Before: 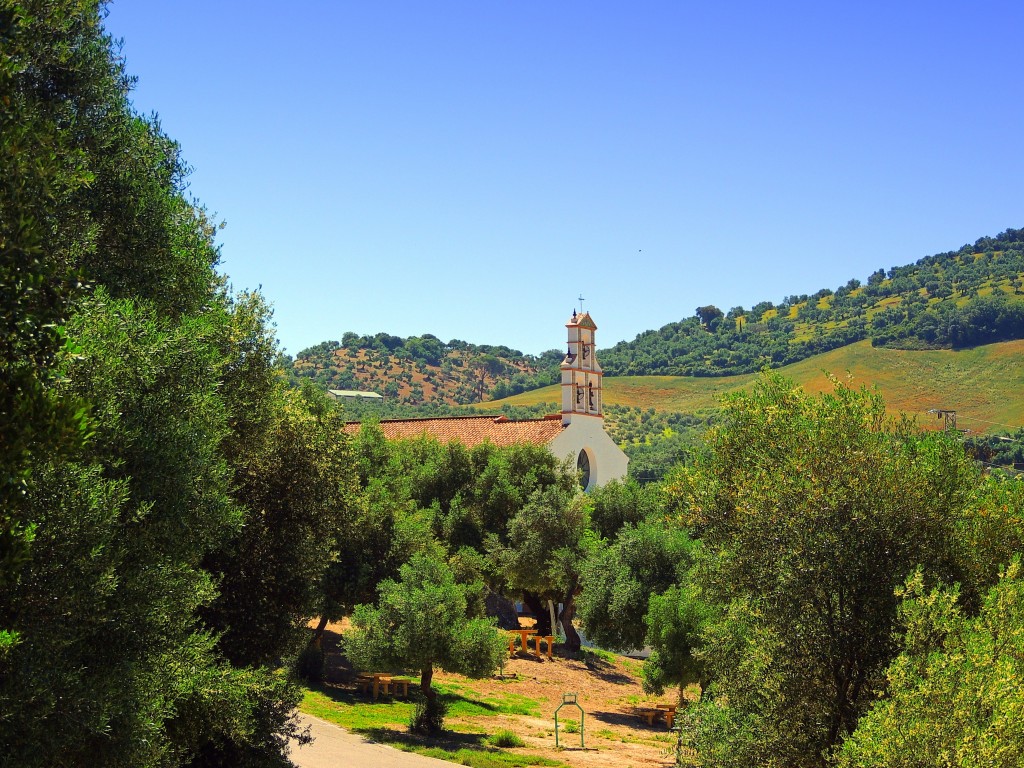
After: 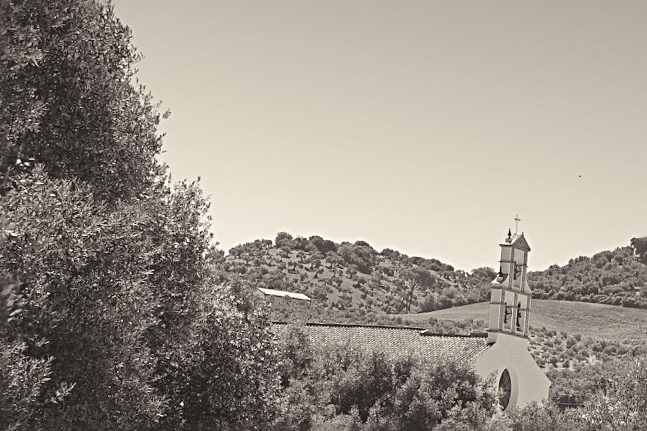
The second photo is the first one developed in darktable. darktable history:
exposure: black level correction 0, exposure 1.379 EV, compensate exposure bias true, compensate highlight preservation false
crop and rotate: angle -4.99°, left 2.122%, top 6.945%, right 27.566%, bottom 30.519%
white balance: red 0.976, blue 1.04
sharpen: radius 3.119
base curve: preserve colors none
split-toning: shadows › hue 26°, shadows › saturation 0.09, highlights › hue 40°, highlights › saturation 0.18, balance -63, compress 0%
colorize: hue 41.44°, saturation 22%, source mix 60%, lightness 10.61%
